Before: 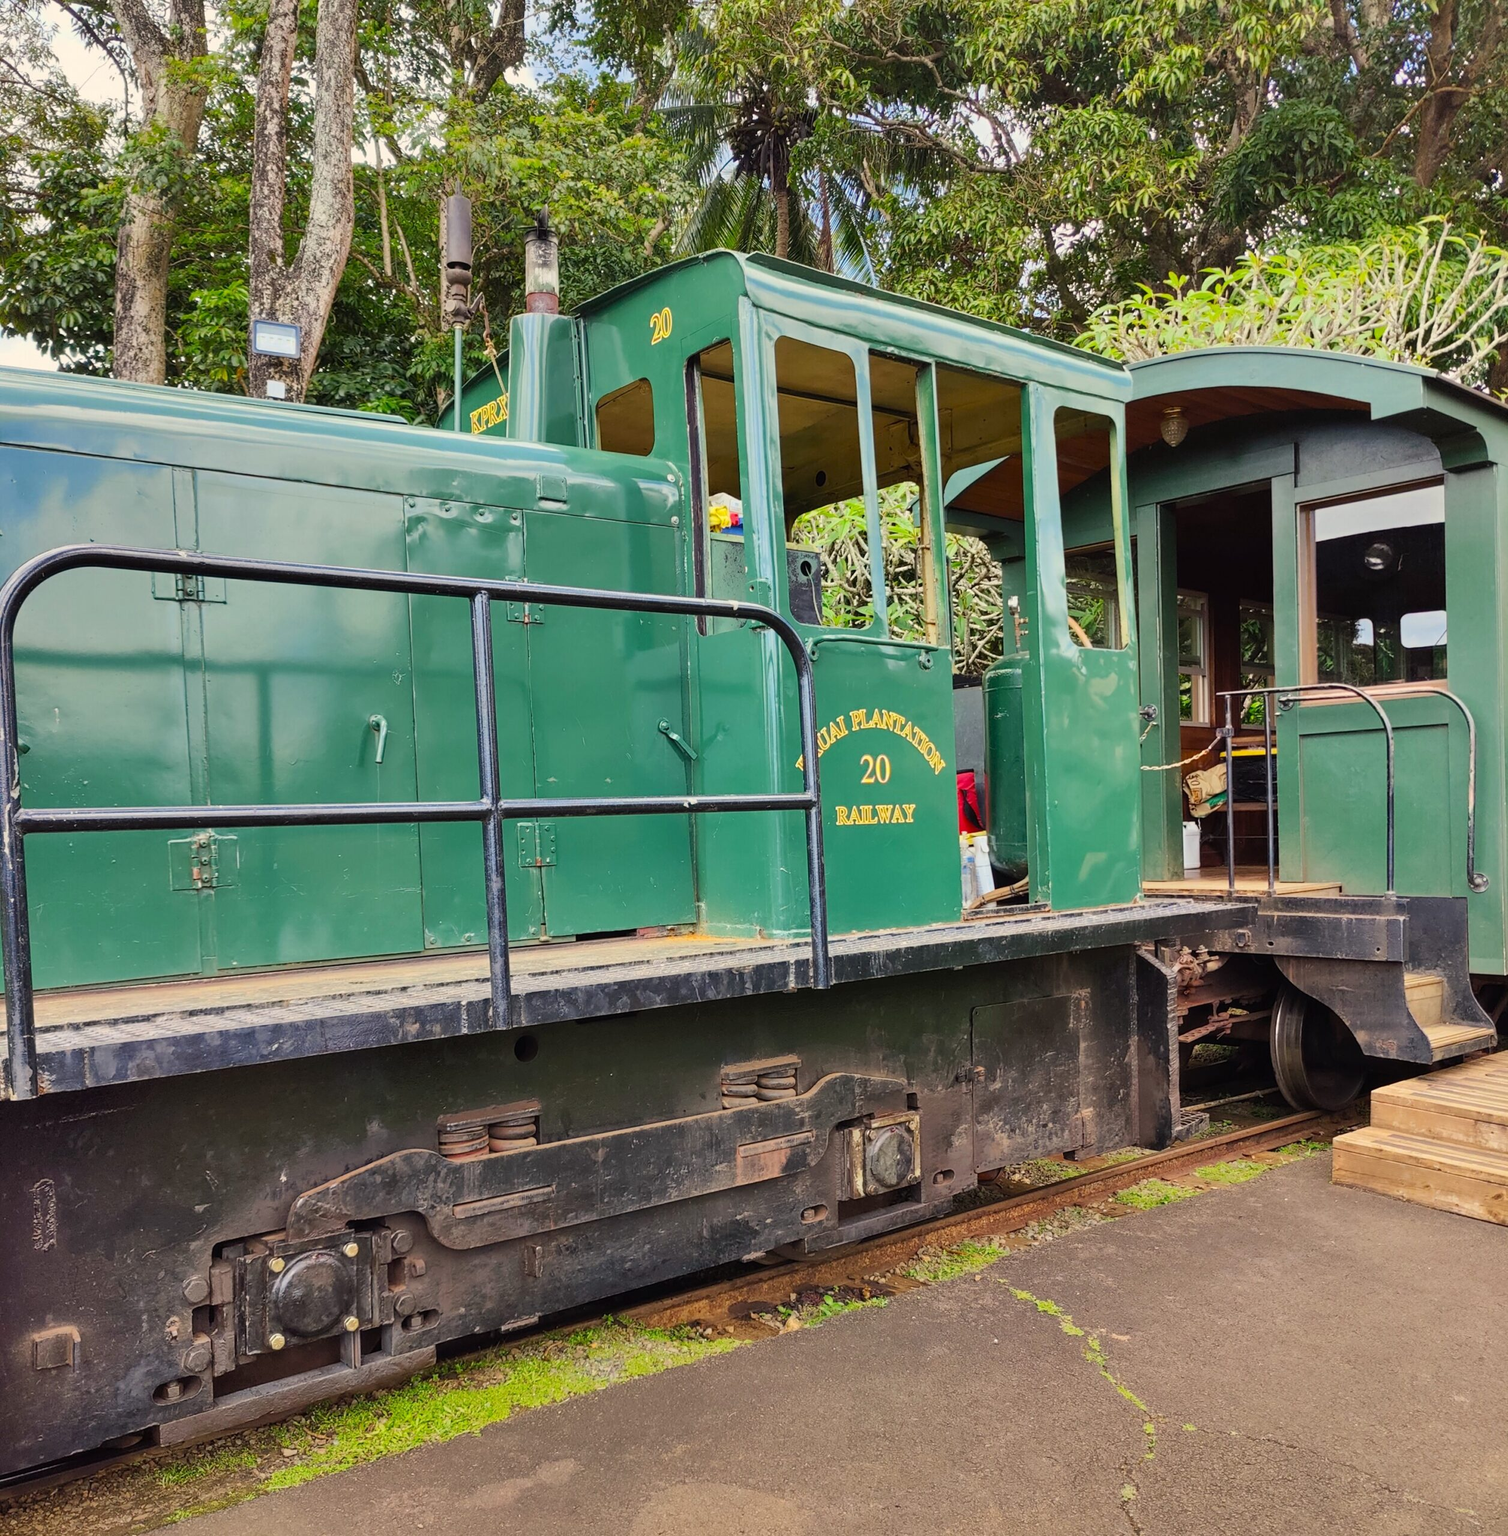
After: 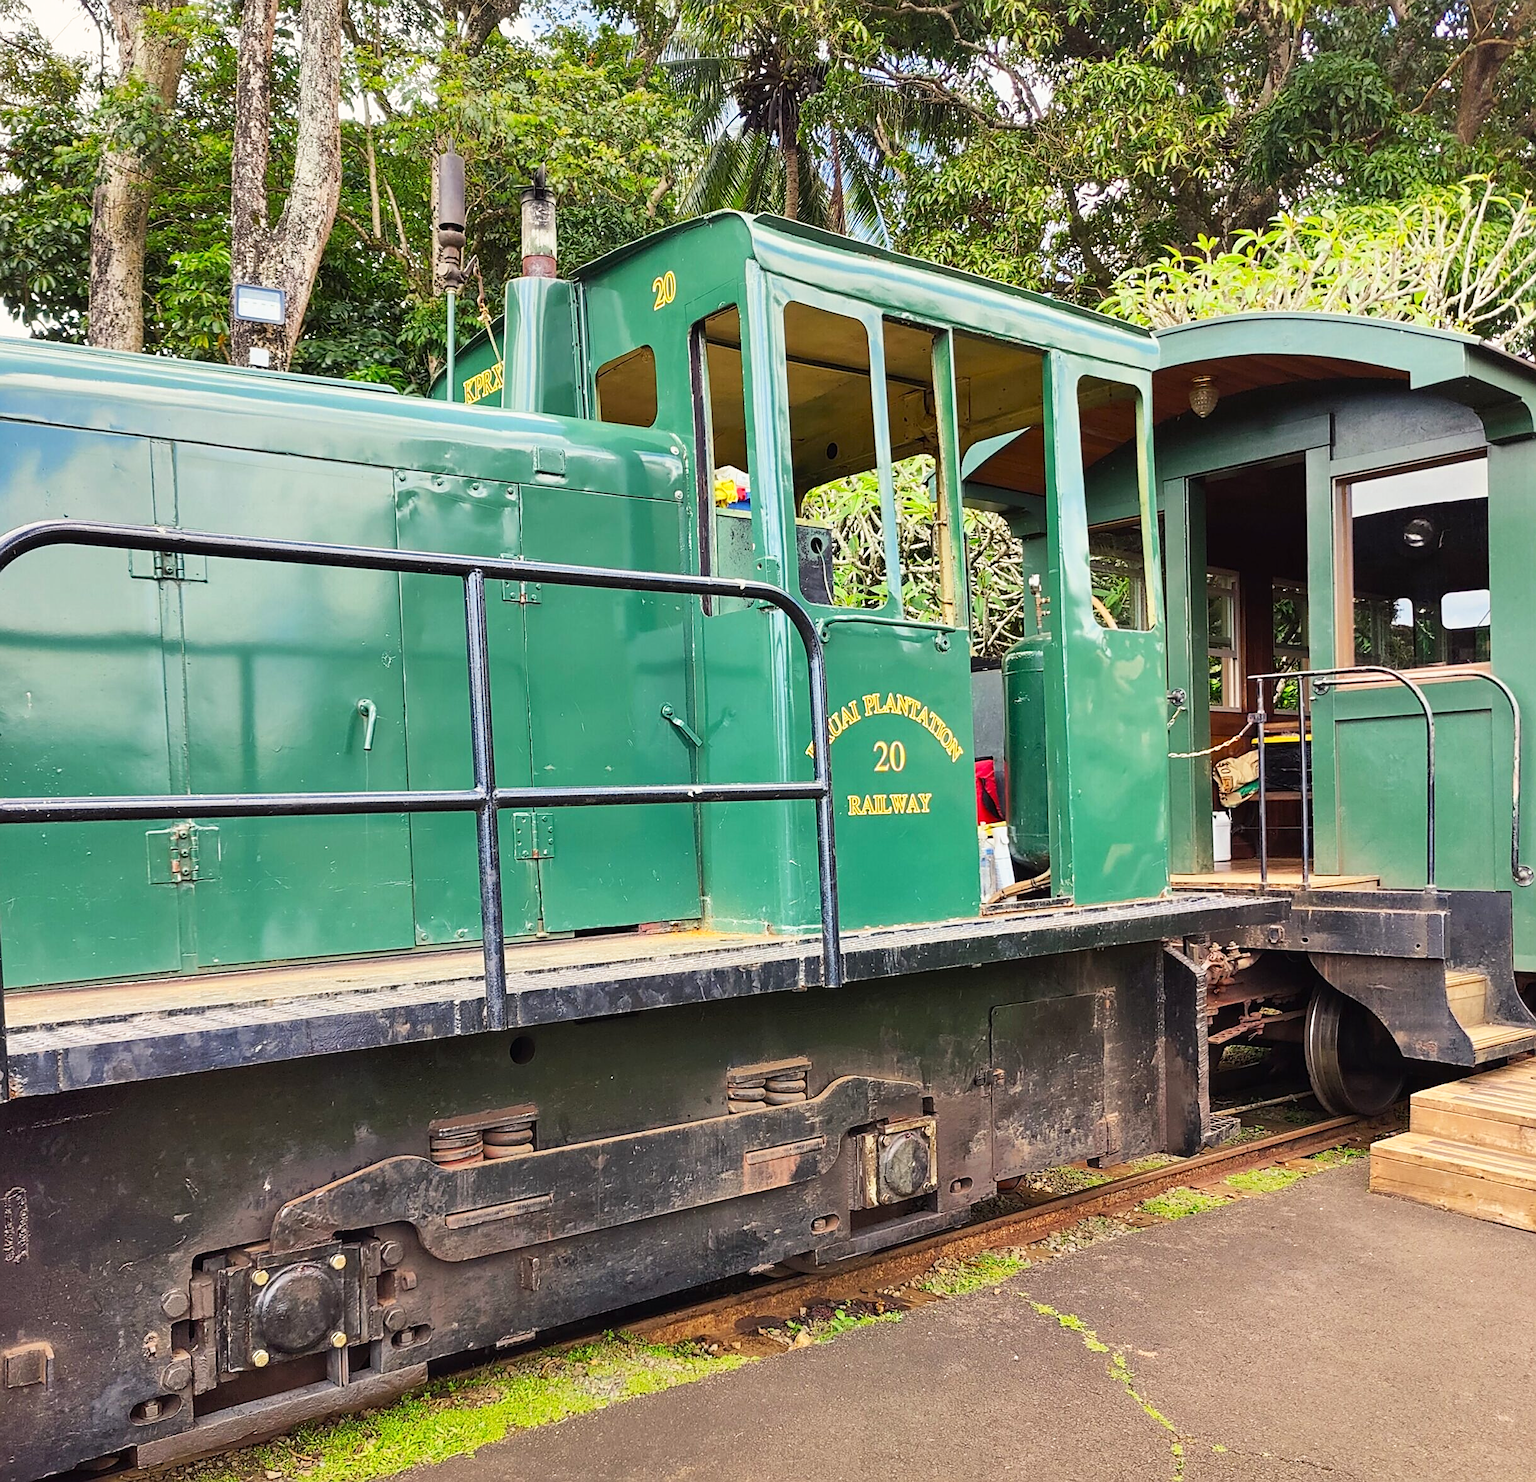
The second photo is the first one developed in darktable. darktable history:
sharpen: on, module defaults
base curve: curves: ch0 [(0, 0) (0.688, 0.865) (1, 1)], preserve colors none
tone equalizer: on, module defaults
crop: left 1.964%, top 3.251%, right 1.122%, bottom 4.933%
